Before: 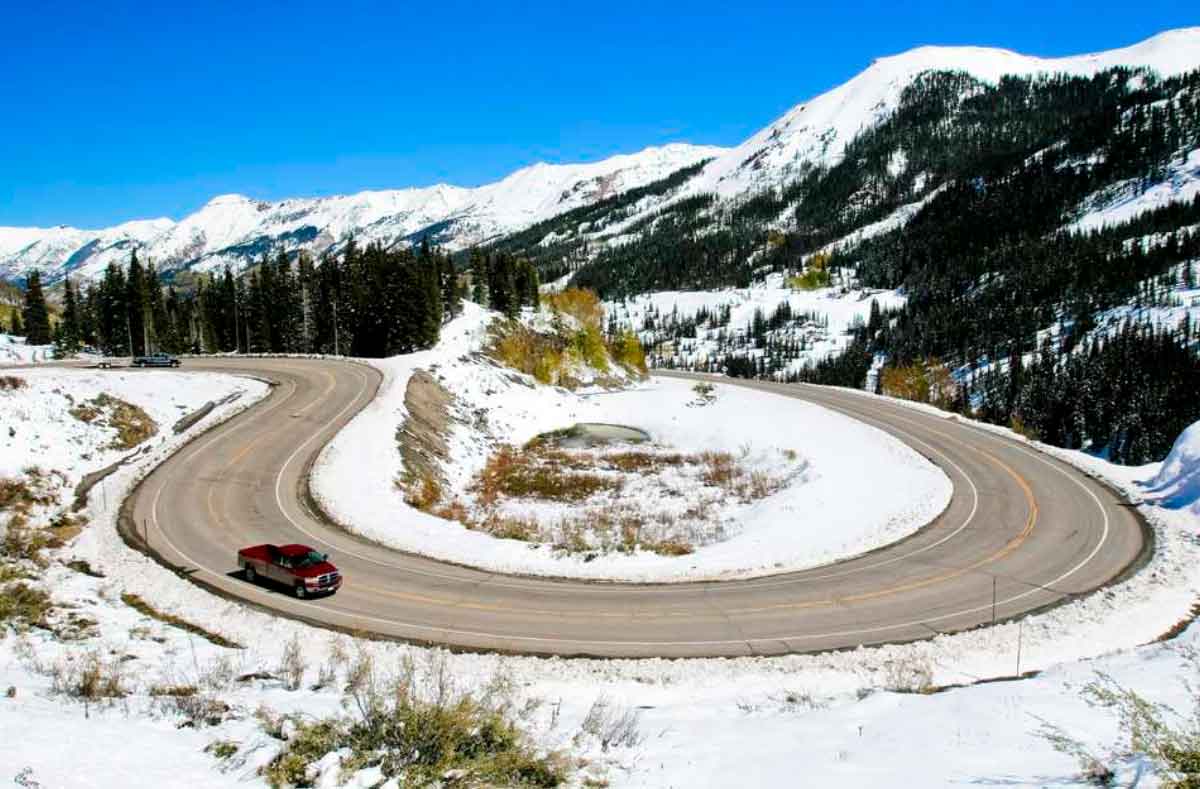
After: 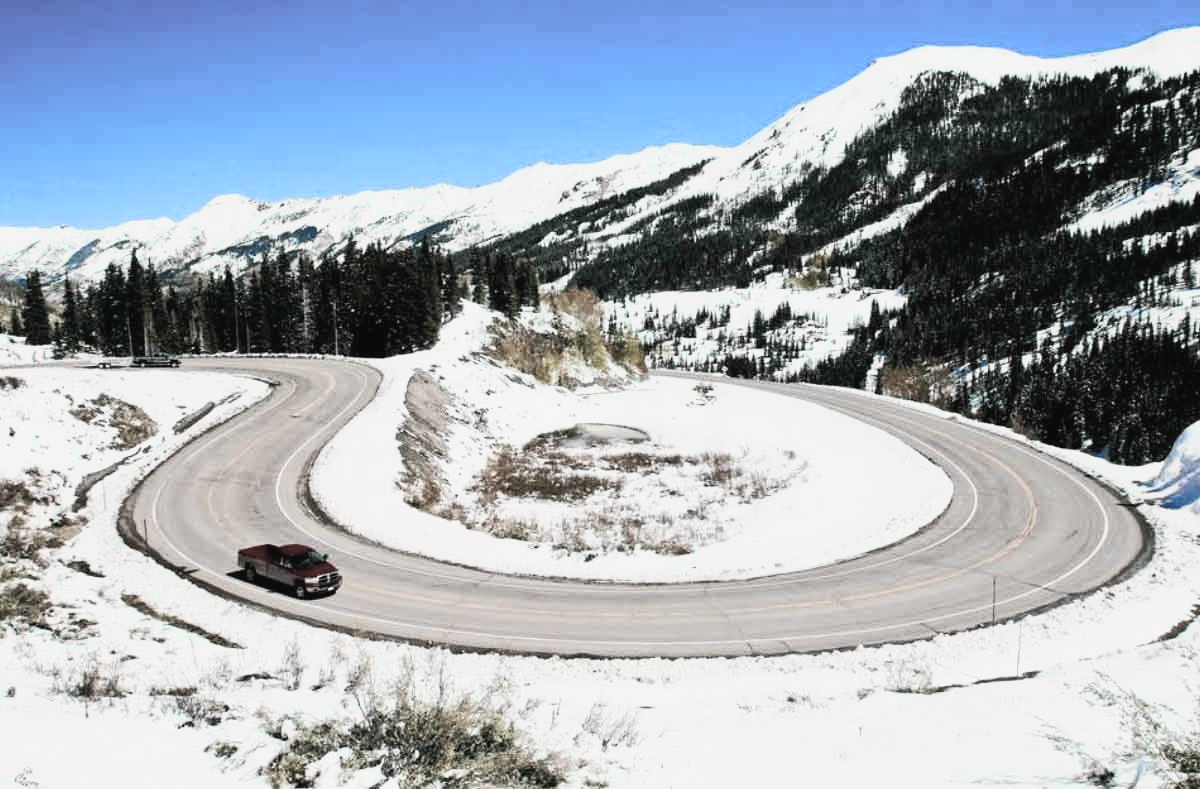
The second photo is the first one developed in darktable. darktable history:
tone curve: curves: ch0 [(0, 0.026) (0.172, 0.194) (0.398, 0.437) (0.469, 0.544) (0.612, 0.741) (0.845, 0.926) (1, 0.968)]; ch1 [(0, 0) (0.437, 0.453) (0.472, 0.467) (0.502, 0.502) (0.531, 0.537) (0.574, 0.583) (0.617, 0.64) (0.699, 0.749) (0.859, 0.919) (1, 1)]; ch2 [(0, 0) (0.33, 0.301) (0.421, 0.443) (0.476, 0.502) (0.511, 0.504) (0.553, 0.55) (0.595, 0.586) (0.664, 0.664) (1, 1)], color space Lab, independent channels, preserve colors none
color zones: curves: ch1 [(0.238, 0.163) (0.476, 0.2) (0.733, 0.322) (0.848, 0.134)]
